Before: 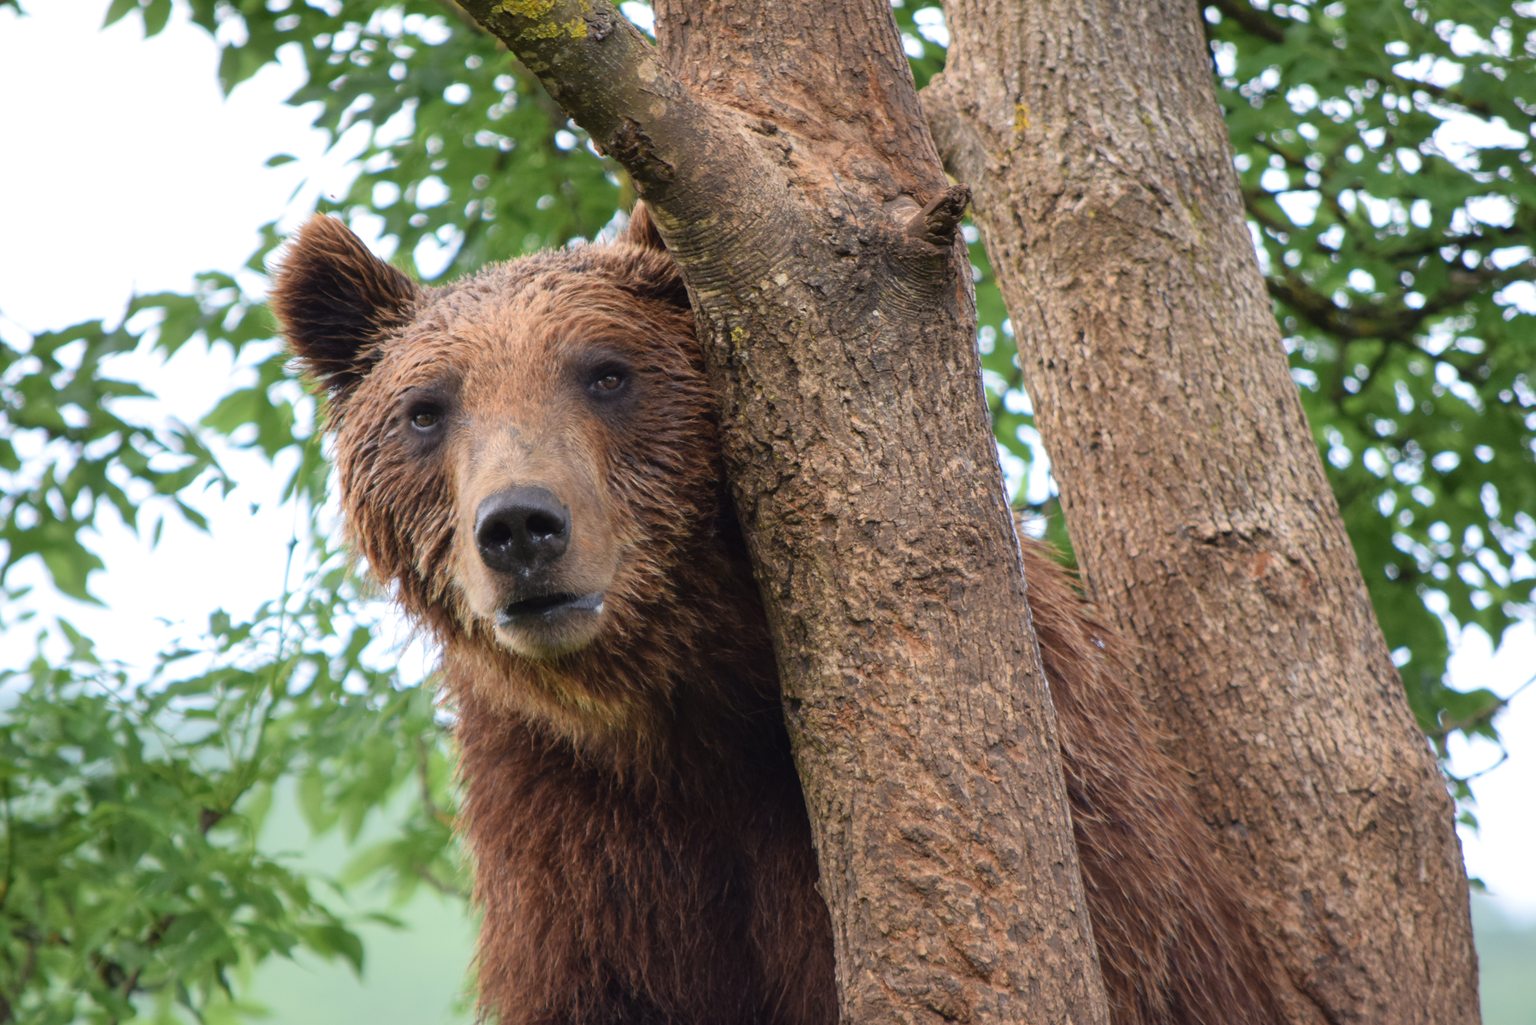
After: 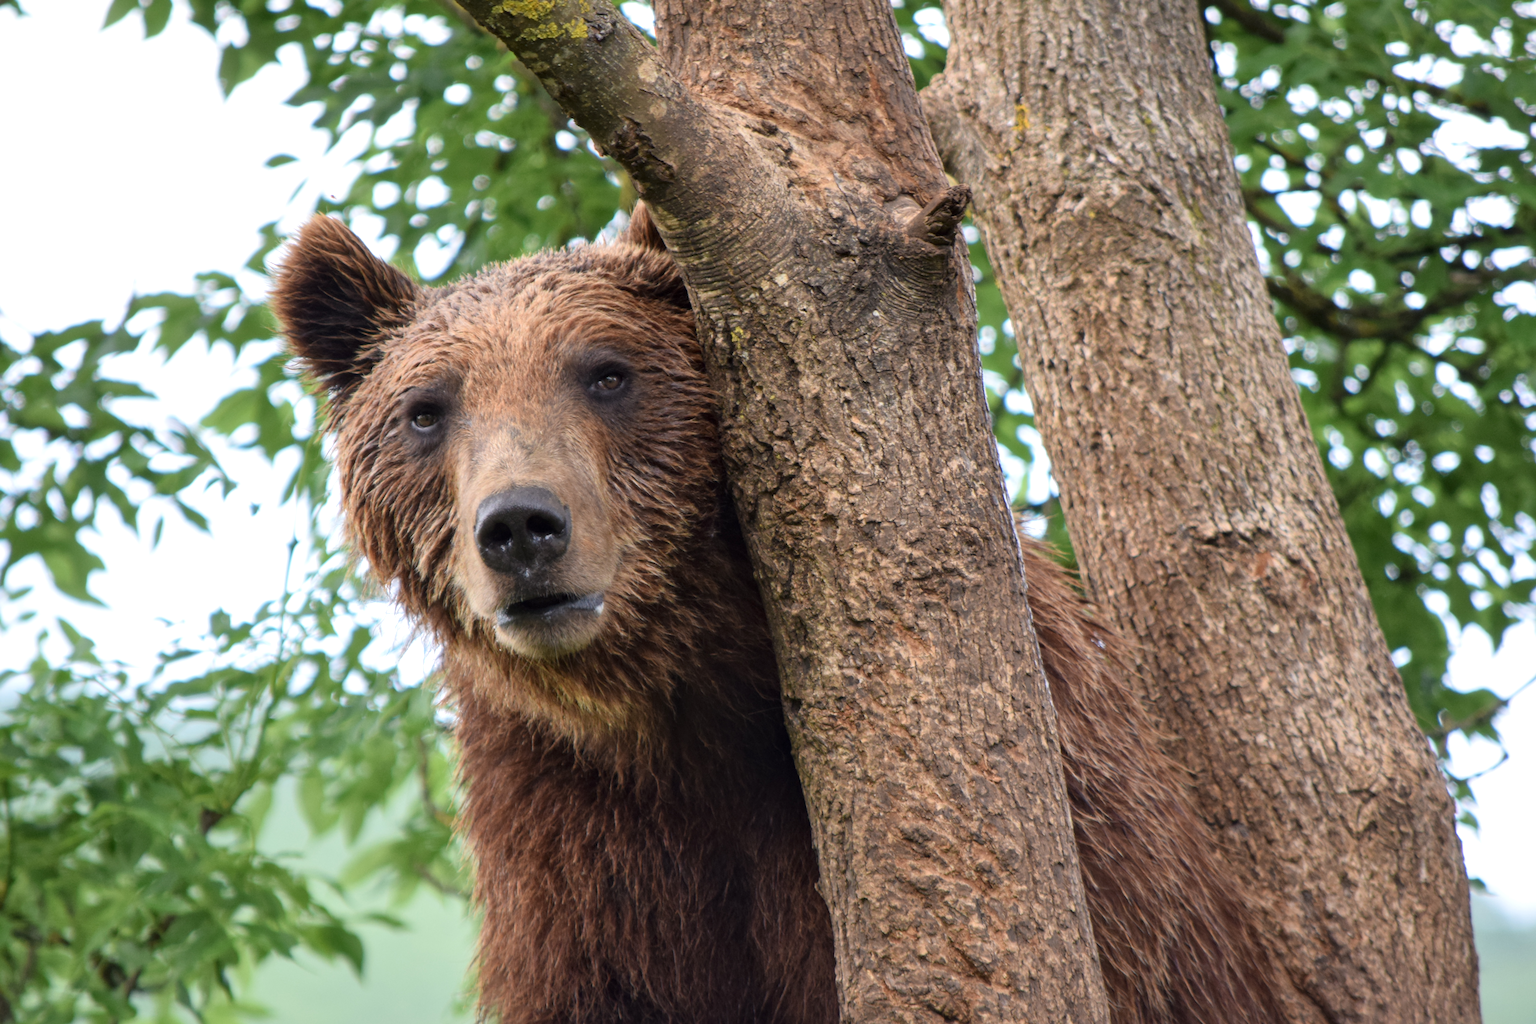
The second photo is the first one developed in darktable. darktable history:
shadows and highlights: shadows -10, white point adjustment 1.5, highlights 10
local contrast: mode bilateral grid, contrast 25, coarseness 50, detail 123%, midtone range 0.2
